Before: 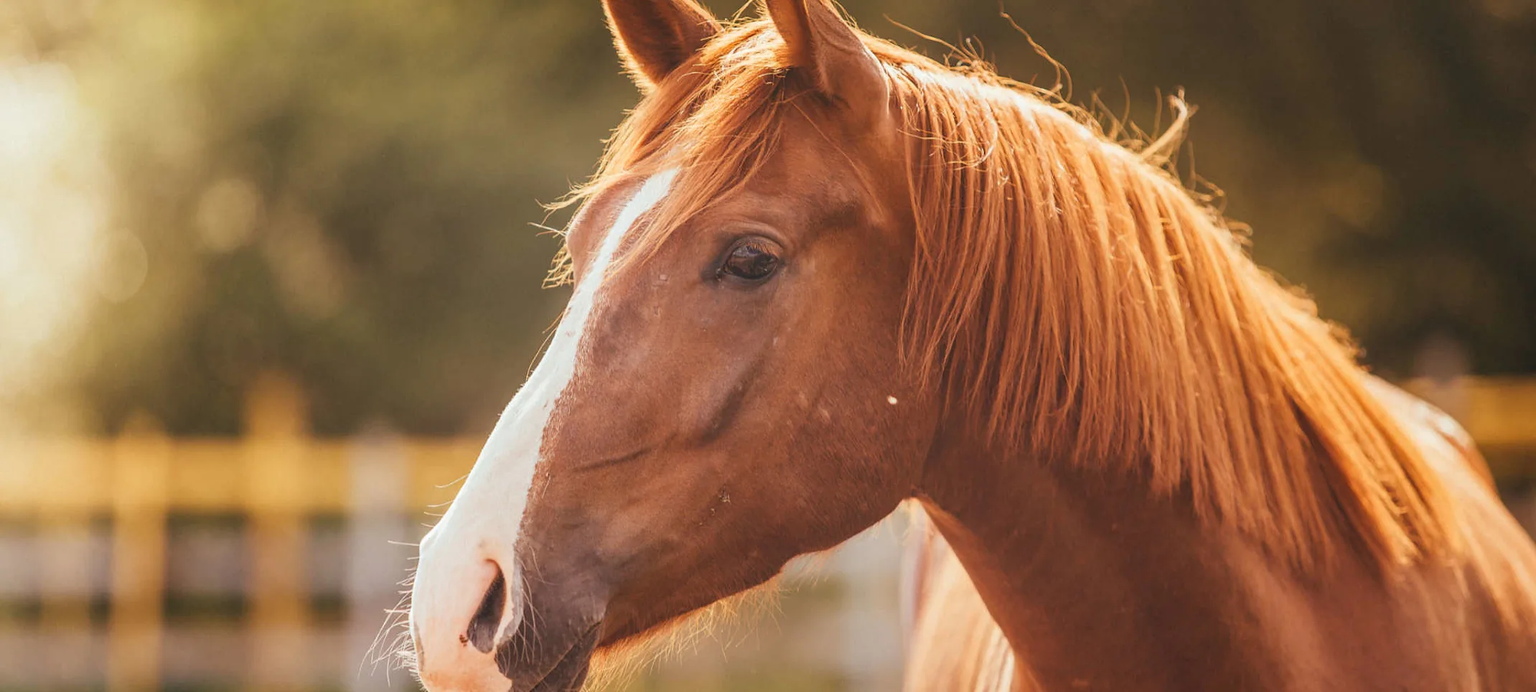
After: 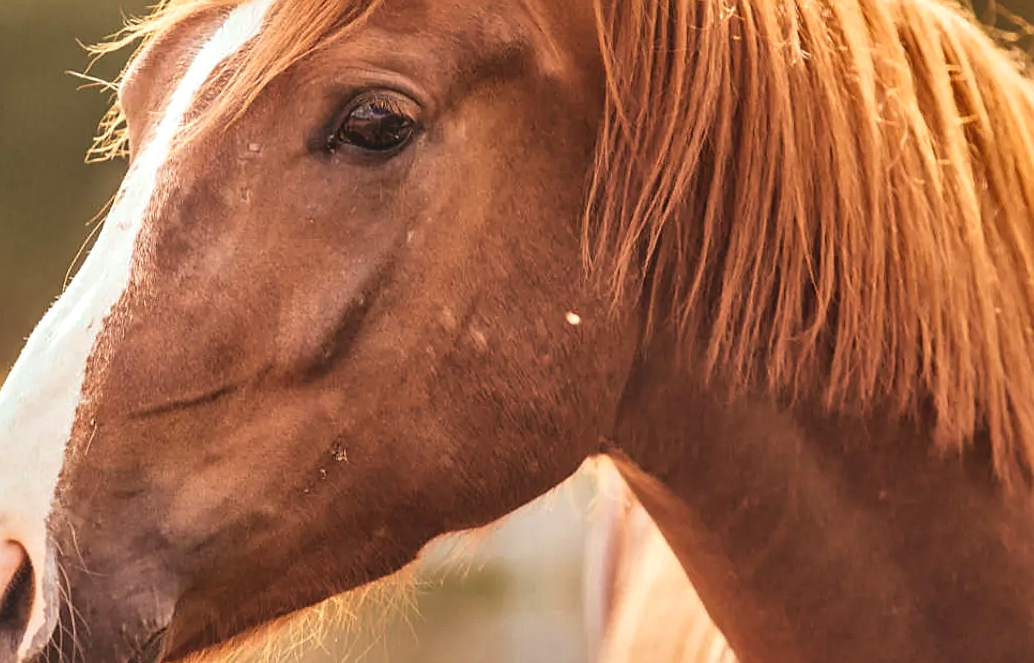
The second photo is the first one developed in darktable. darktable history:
velvia: on, module defaults
local contrast: mode bilateral grid, contrast 24, coarseness 60, detail 151%, midtone range 0.2
crop: left 31.344%, top 24.828%, right 20.337%, bottom 6.369%
sharpen: amount 0.211
shadows and highlights: shadows 52.88, soften with gaussian
levels: levels [0.016, 0.492, 0.969]
